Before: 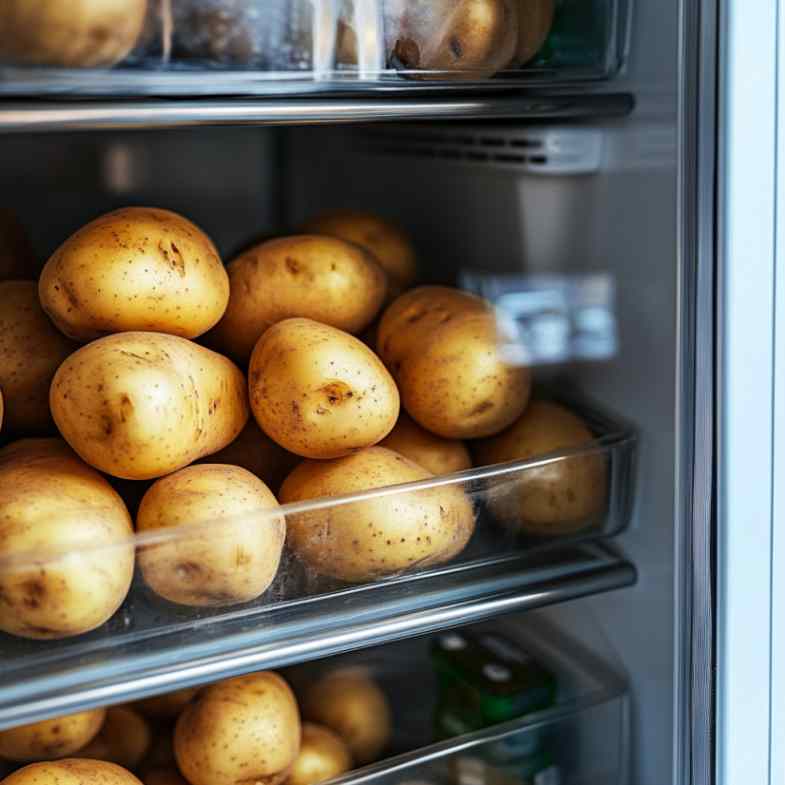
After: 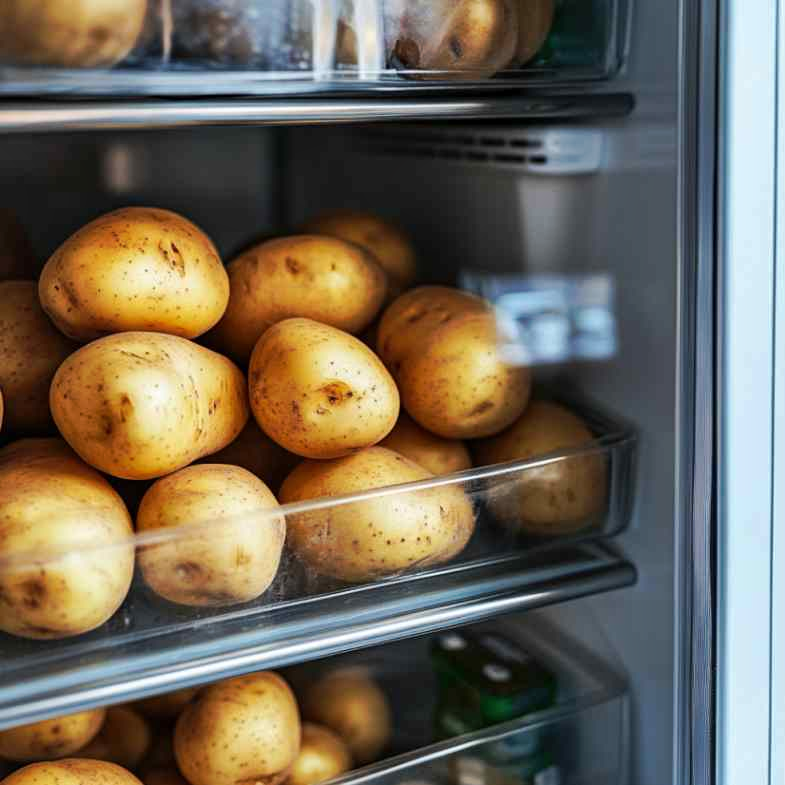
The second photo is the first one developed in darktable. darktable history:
shadows and highlights: shadows 60.84, highlights -60.21, soften with gaussian
tone curve: curves: ch0 [(0, 0) (0.003, 0.003) (0.011, 0.011) (0.025, 0.024) (0.044, 0.043) (0.069, 0.067) (0.1, 0.096) (0.136, 0.131) (0.177, 0.171) (0.224, 0.217) (0.277, 0.268) (0.335, 0.324) (0.399, 0.386) (0.468, 0.453) (0.543, 0.547) (0.623, 0.626) (0.709, 0.712) (0.801, 0.802) (0.898, 0.898) (1, 1)], preserve colors none
